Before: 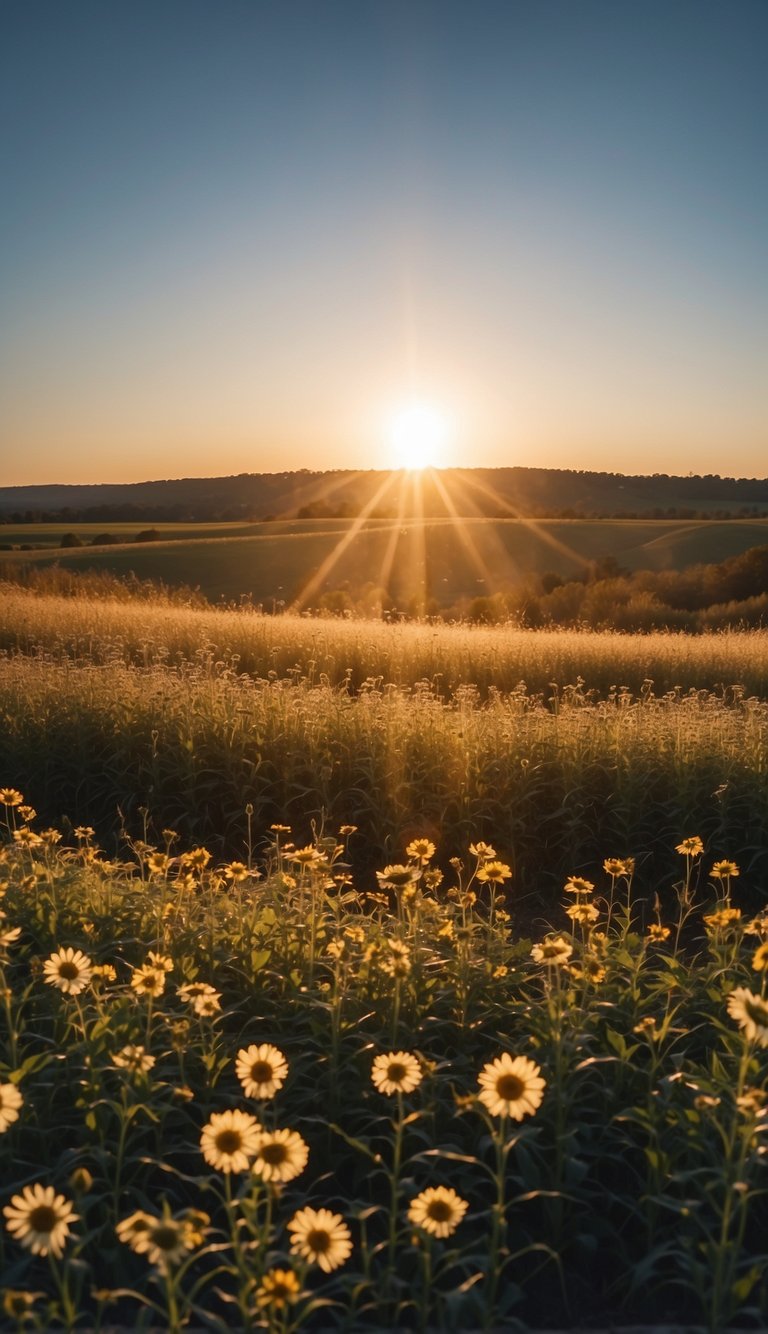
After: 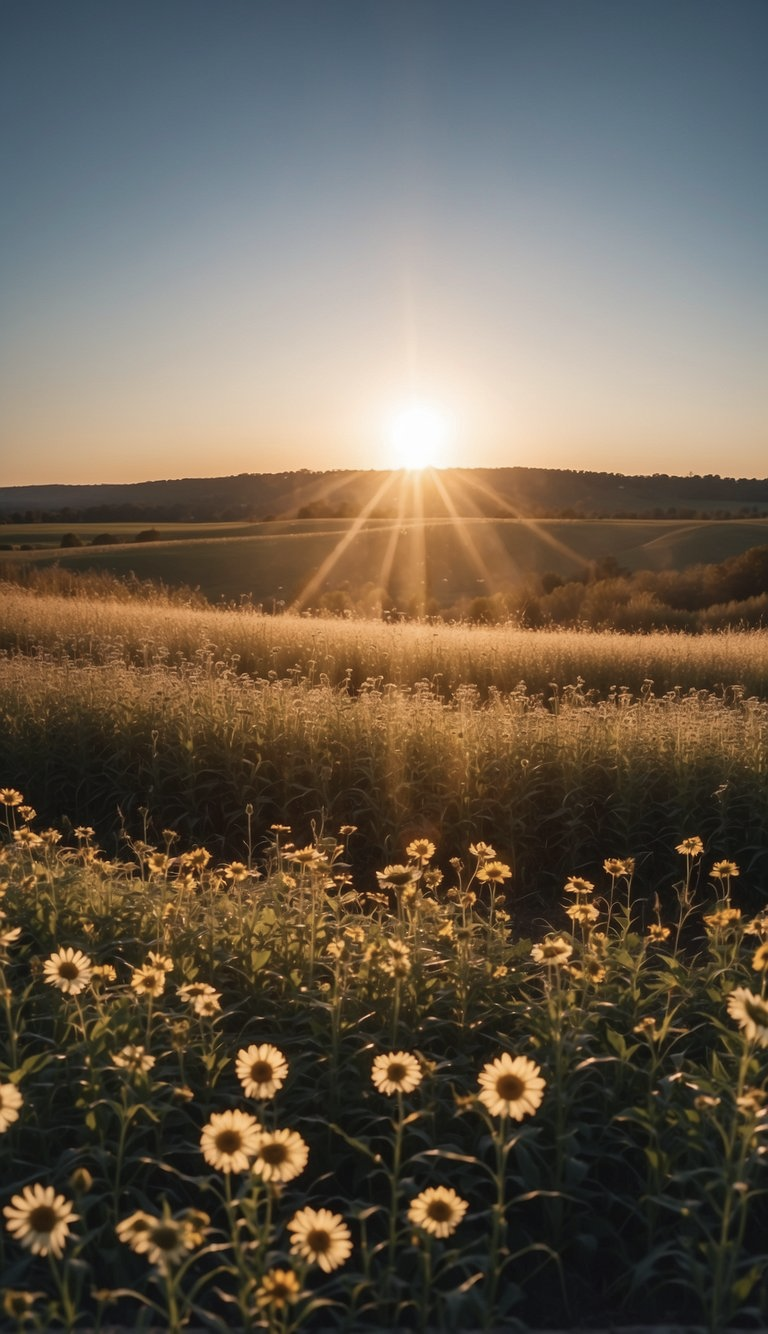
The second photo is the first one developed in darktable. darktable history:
color correction: highlights b* -0.042, saturation 0.791
